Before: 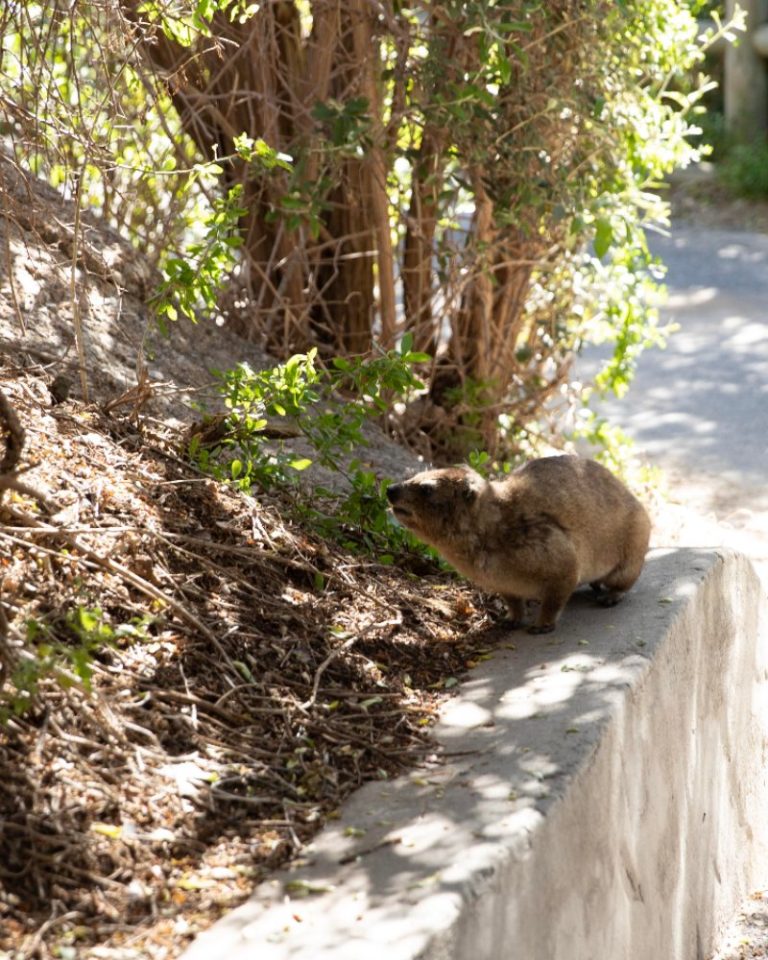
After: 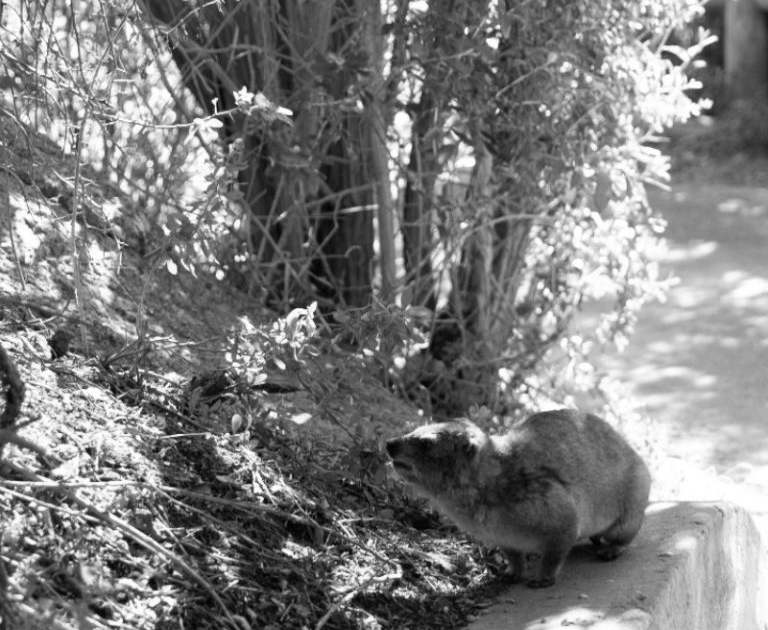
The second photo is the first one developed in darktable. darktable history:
monochrome: size 3.1
white balance: red 1.029, blue 0.92
crop and rotate: top 4.848%, bottom 29.503%
